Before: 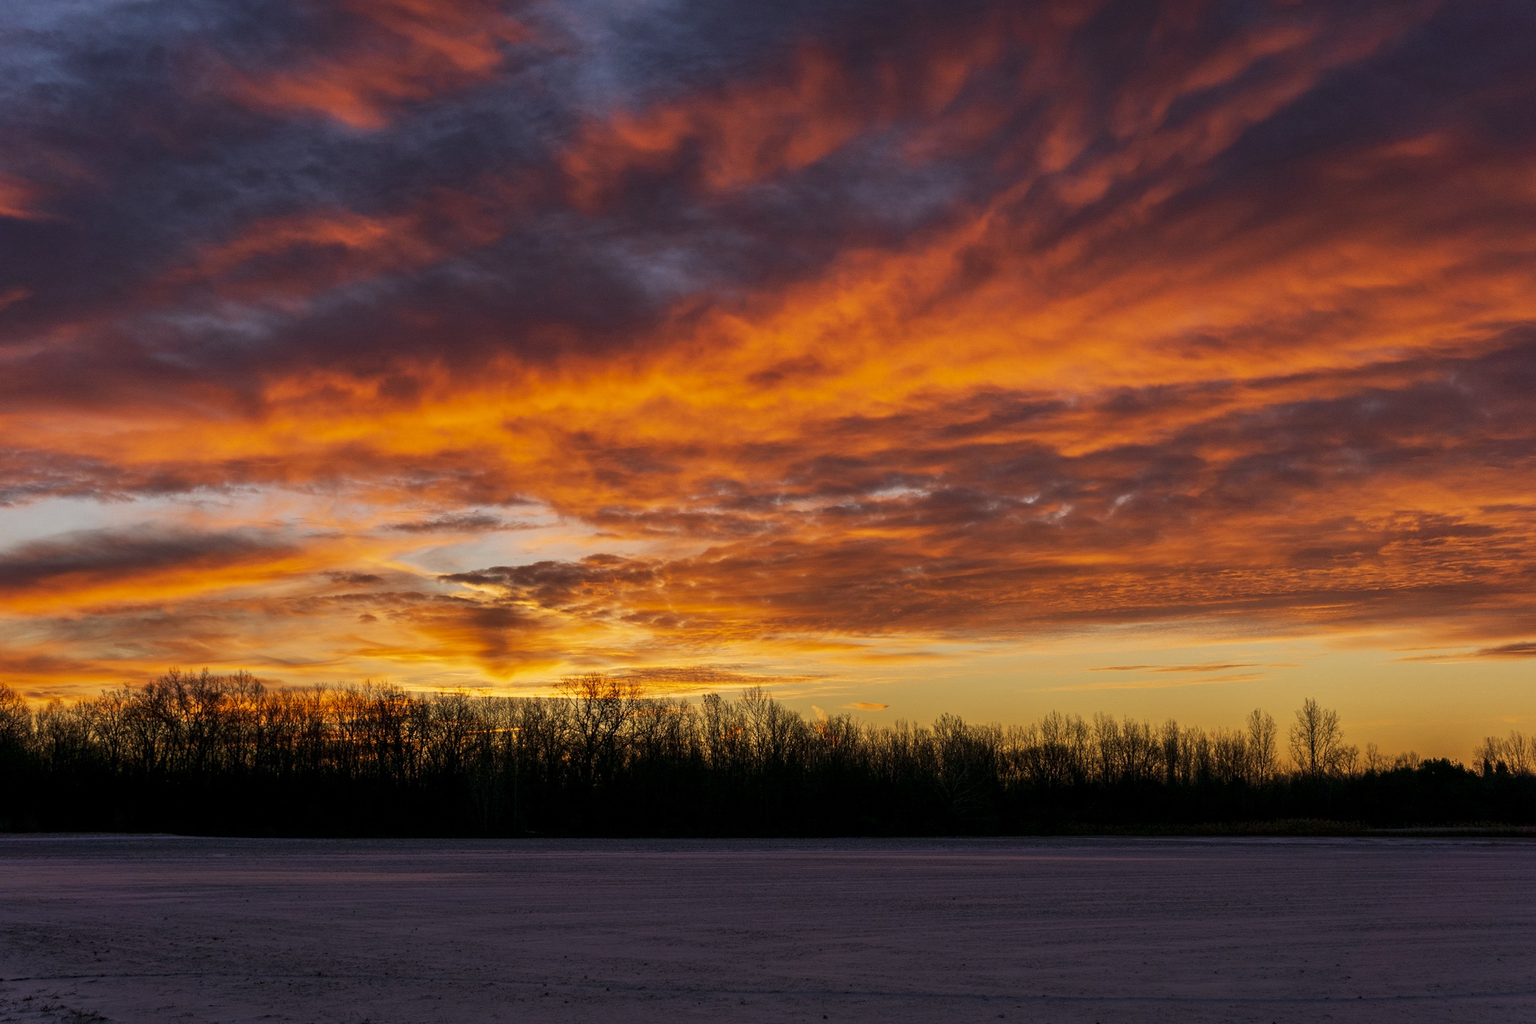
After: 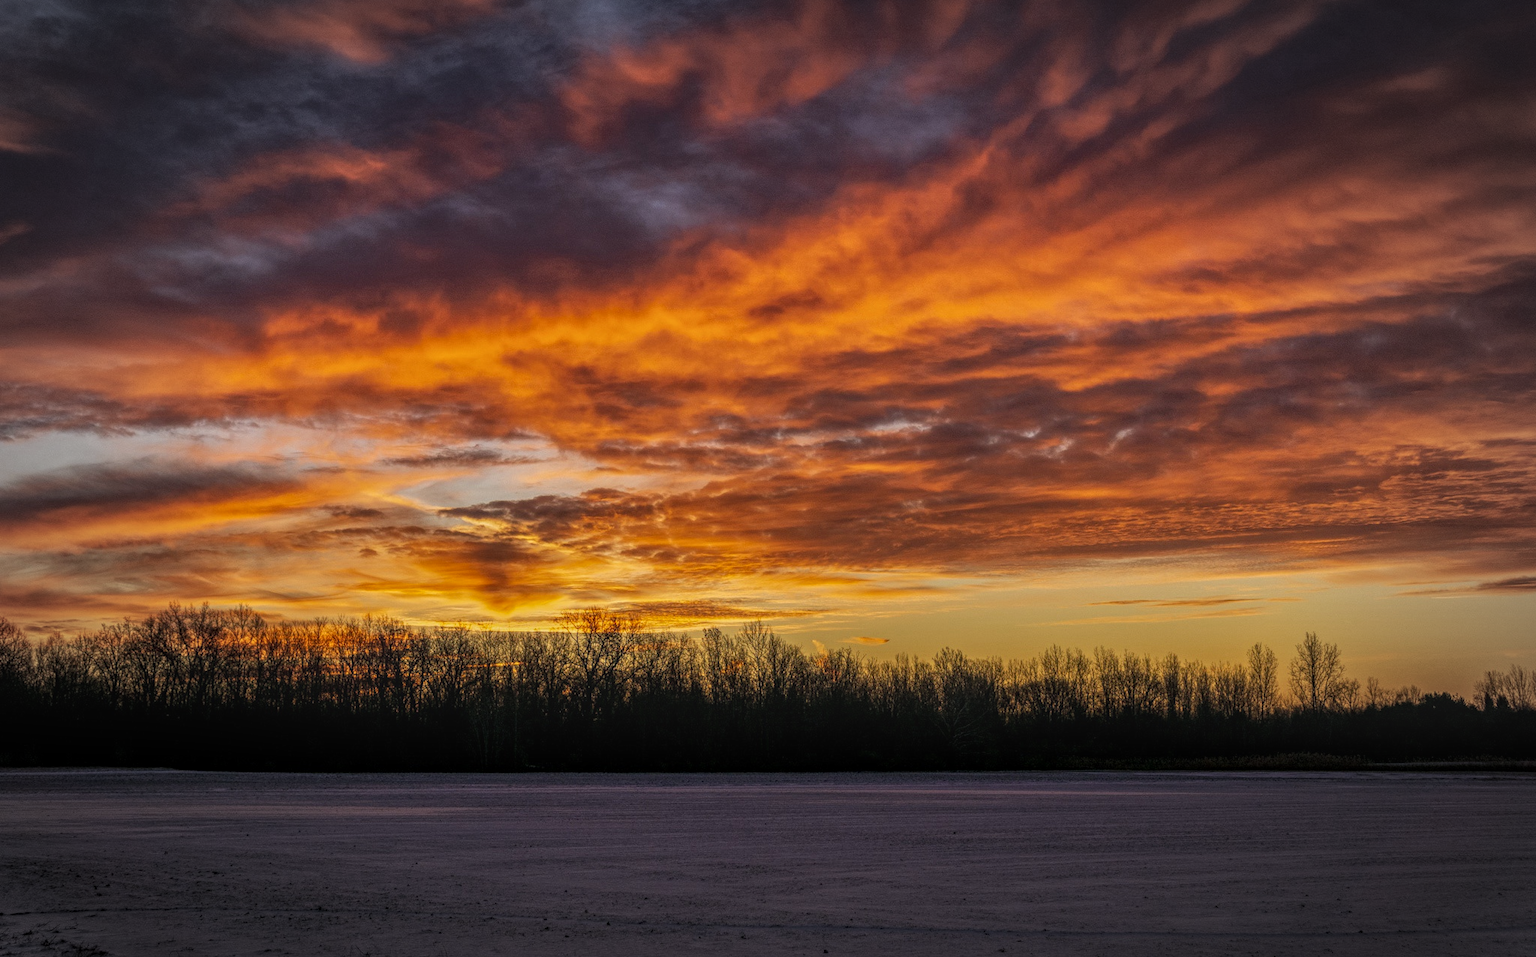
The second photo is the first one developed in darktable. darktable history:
crop and rotate: top 6.498%
vignetting: fall-off start 71.25%, width/height ratio 1.334
local contrast: highlights 66%, shadows 34%, detail 167%, midtone range 0.2
